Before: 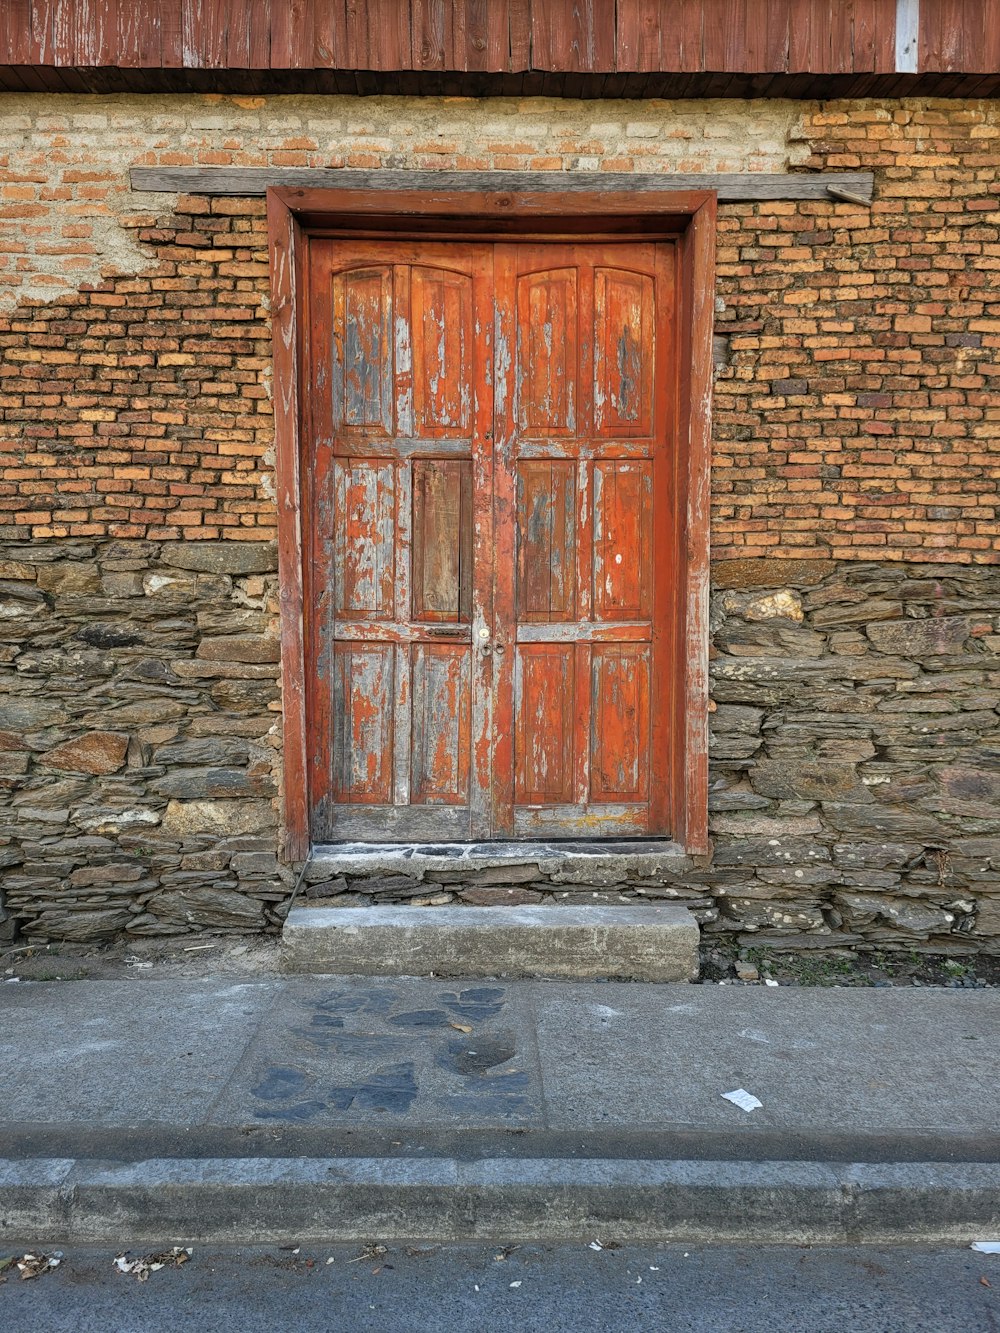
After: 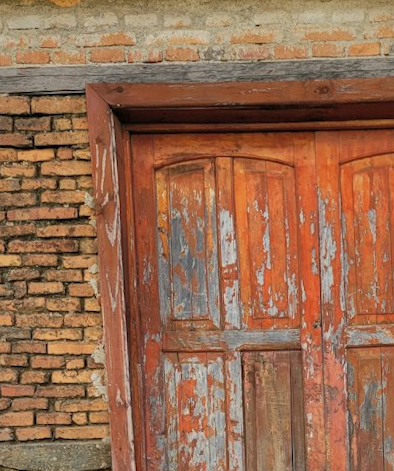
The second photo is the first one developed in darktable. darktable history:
rotate and perspective: rotation -2.12°, lens shift (vertical) 0.009, lens shift (horizontal) -0.008, automatic cropping original format, crop left 0.036, crop right 0.964, crop top 0.05, crop bottom 0.959
crop: left 15.452%, top 5.459%, right 43.956%, bottom 56.62%
shadows and highlights: shadows 40, highlights -60
